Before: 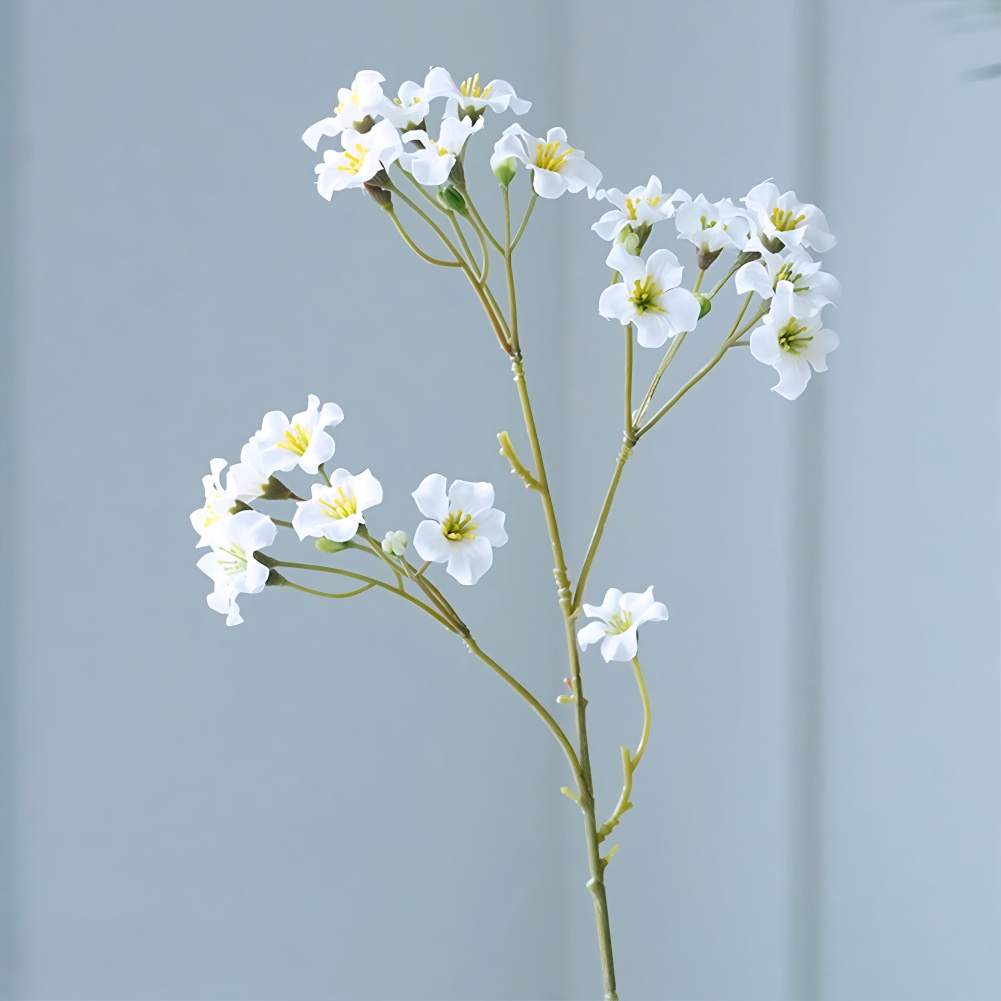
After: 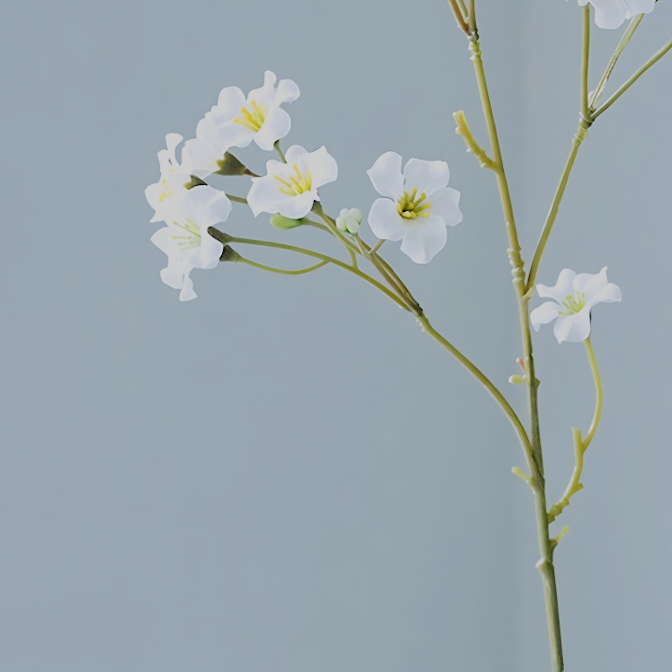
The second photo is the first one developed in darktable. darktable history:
filmic rgb: black relative exposure -6.98 EV, white relative exposure 5.63 EV, hardness 2.86
crop and rotate: angle -0.82°, left 3.85%, top 31.828%, right 27.992%
